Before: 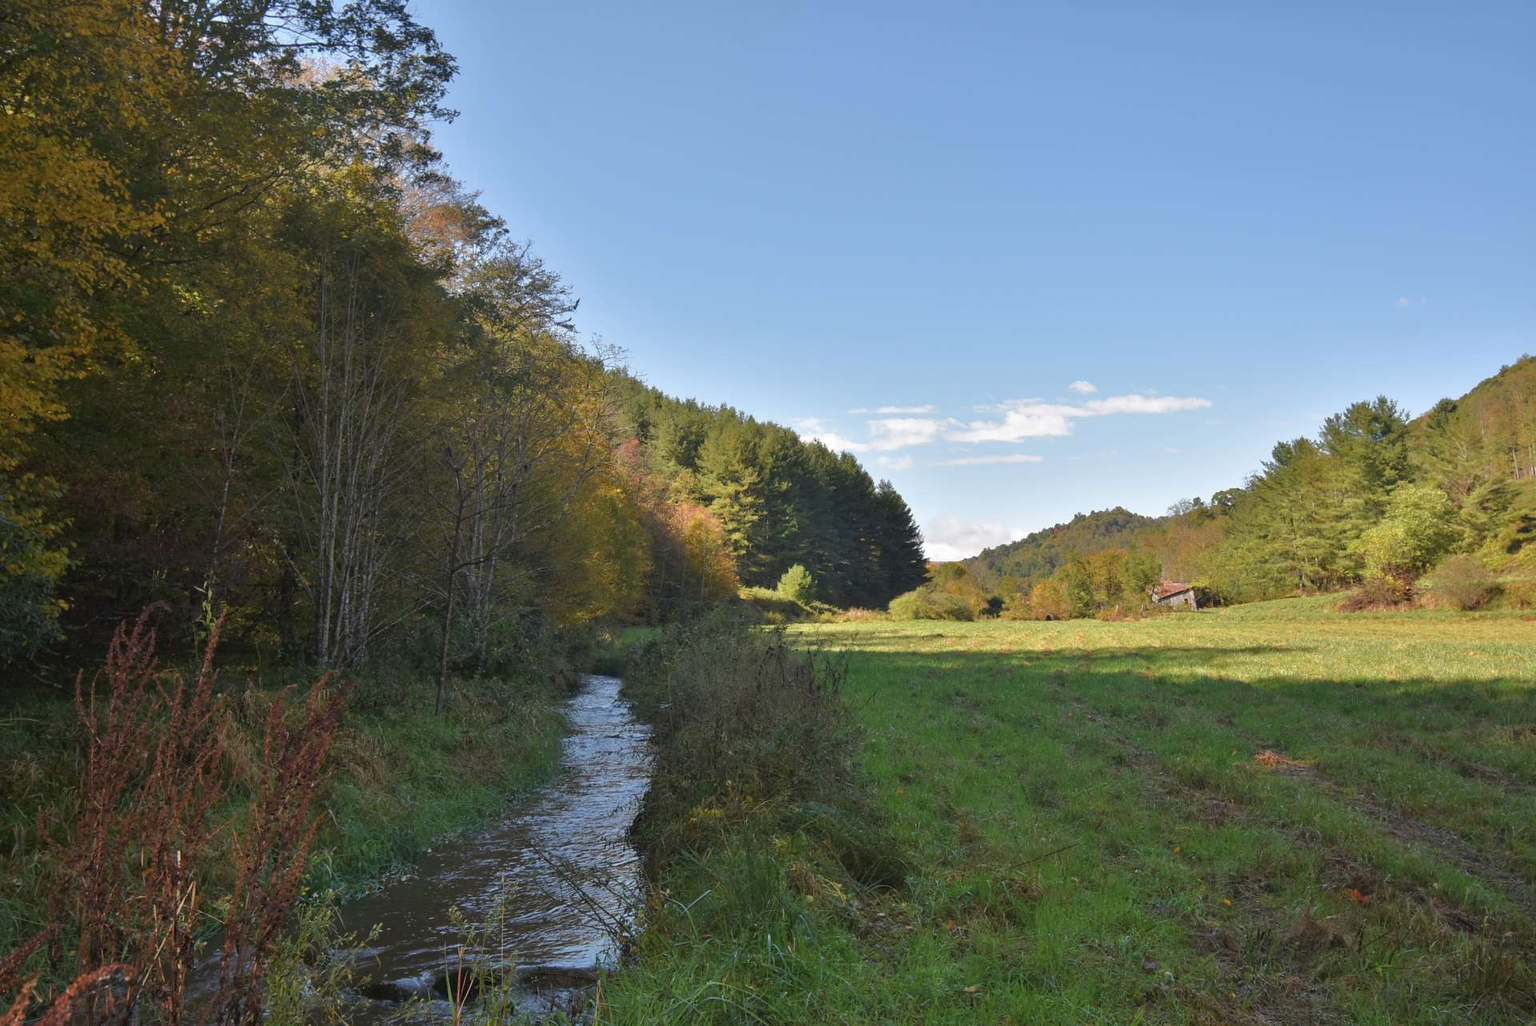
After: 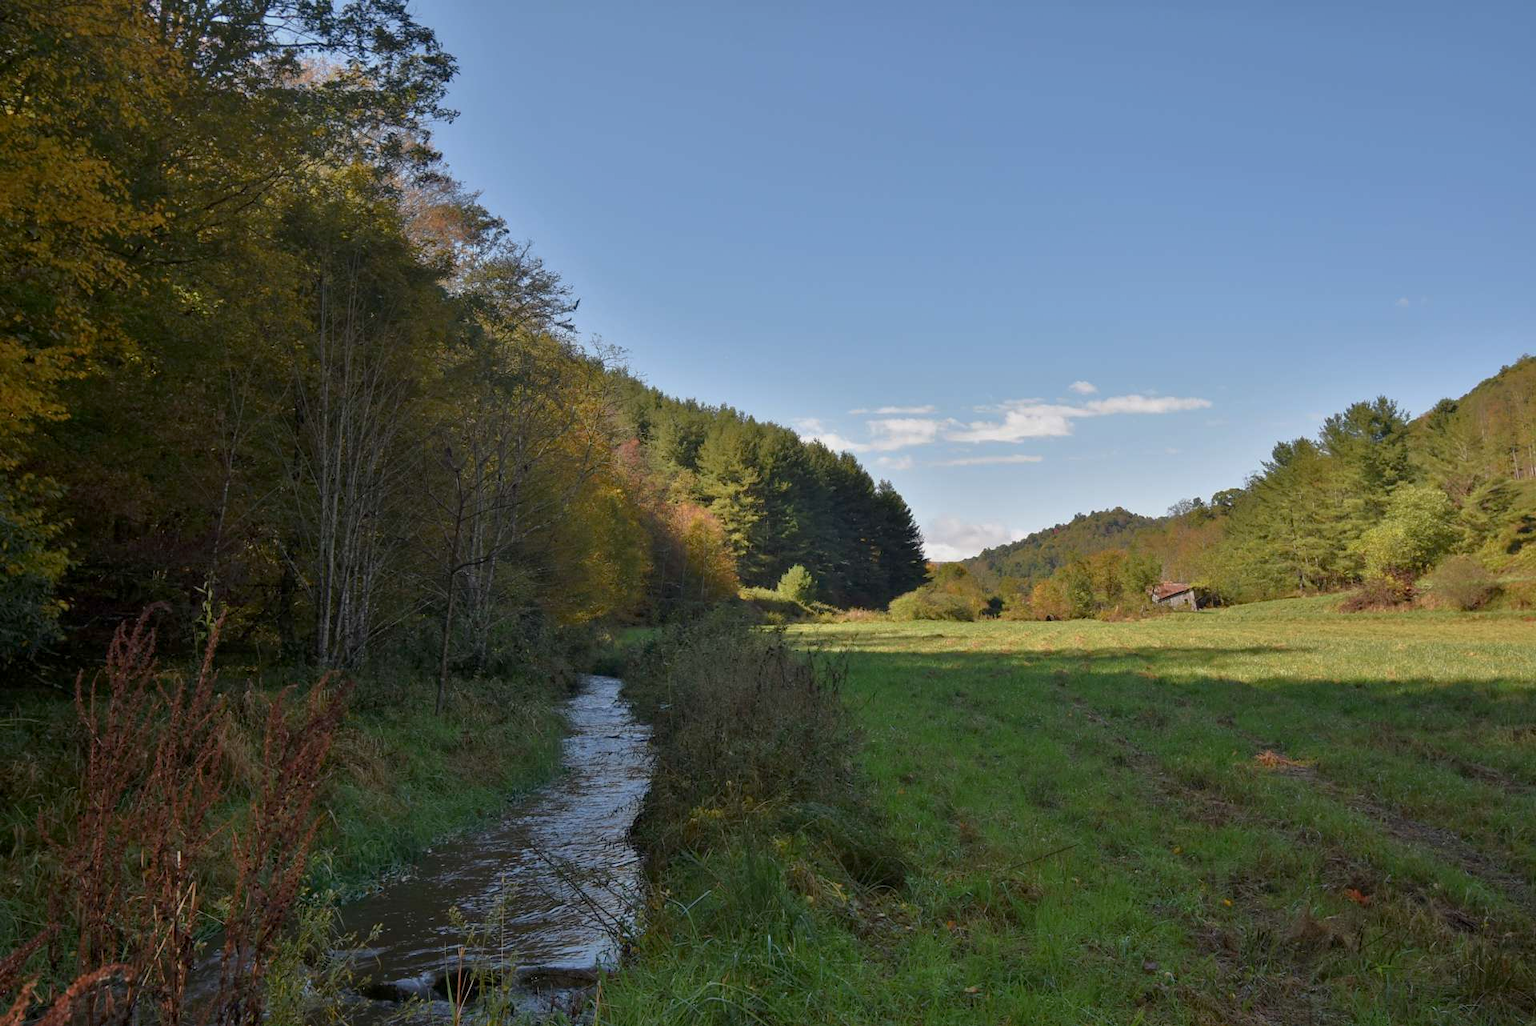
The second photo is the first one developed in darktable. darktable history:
exposure: black level correction 0.006, exposure -0.219 EV, compensate highlight preservation false
base curve: curves: ch0 [(0, 0) (0.74, 0.67) (1, 1)], preserve colors none
